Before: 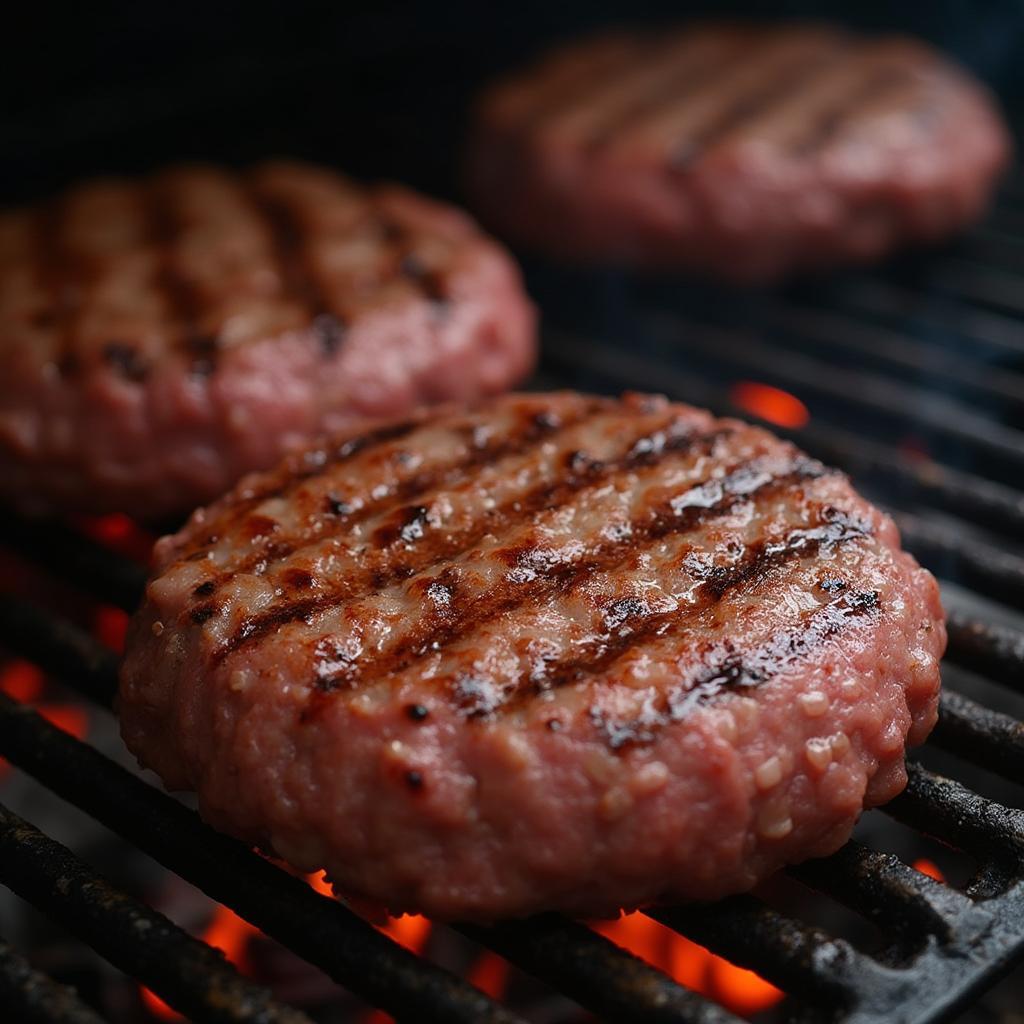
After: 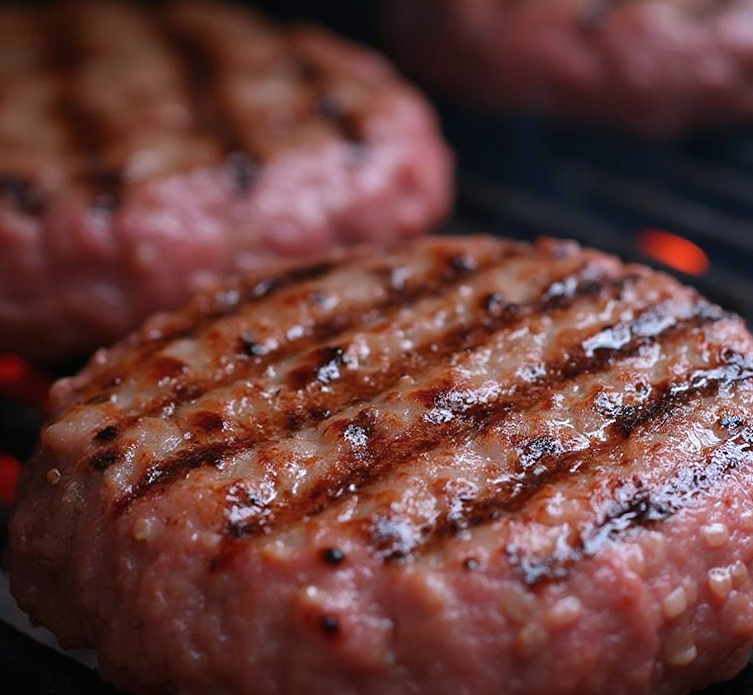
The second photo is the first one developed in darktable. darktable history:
color calibration: illuminant as shot in camera, x 0.37, y 0.382, temperature 4313.32 K
split-toning: shadows › saturation 0.61, highlights › saturation 0.58, balance -28.74, compress 87.36%
exposure: exposure 0.217 EV, compensate highlight preservation false
crop and rotate: left 11.831%, top 11.346%, right 13.429%, bottom 13.899%
rotate and perspective: rotation -0.013°, lens shift (vertical) -0.027, lens shift (horizontal) 0.178, crop left 0.016, crop right 0.989, crop top 0.082, crop bottom 0.918
